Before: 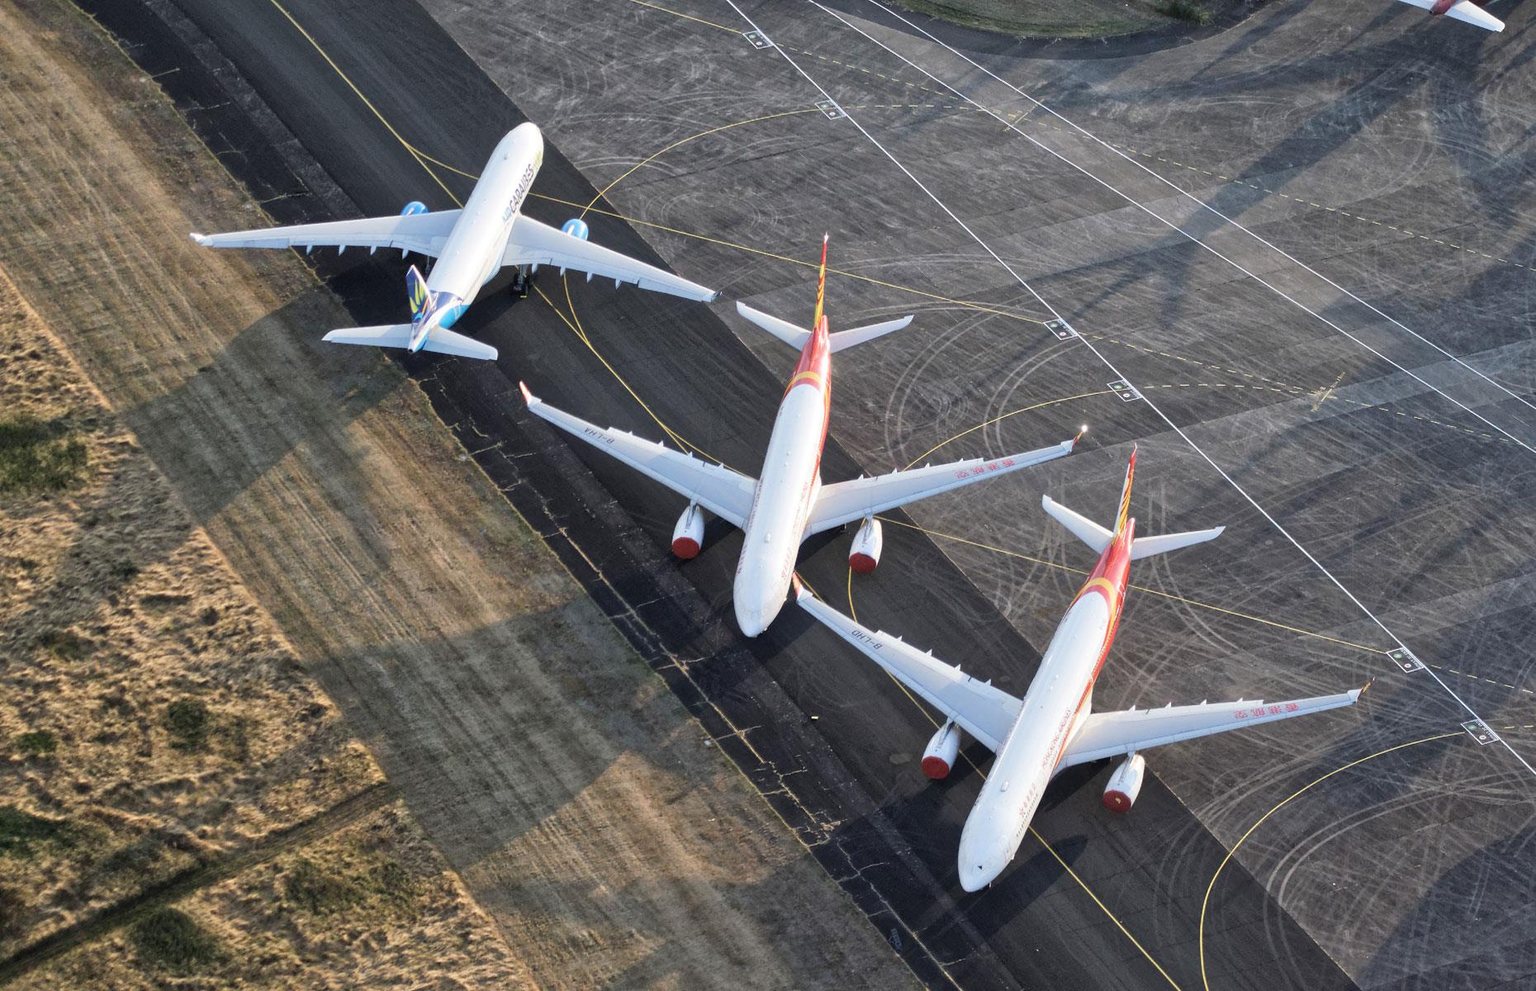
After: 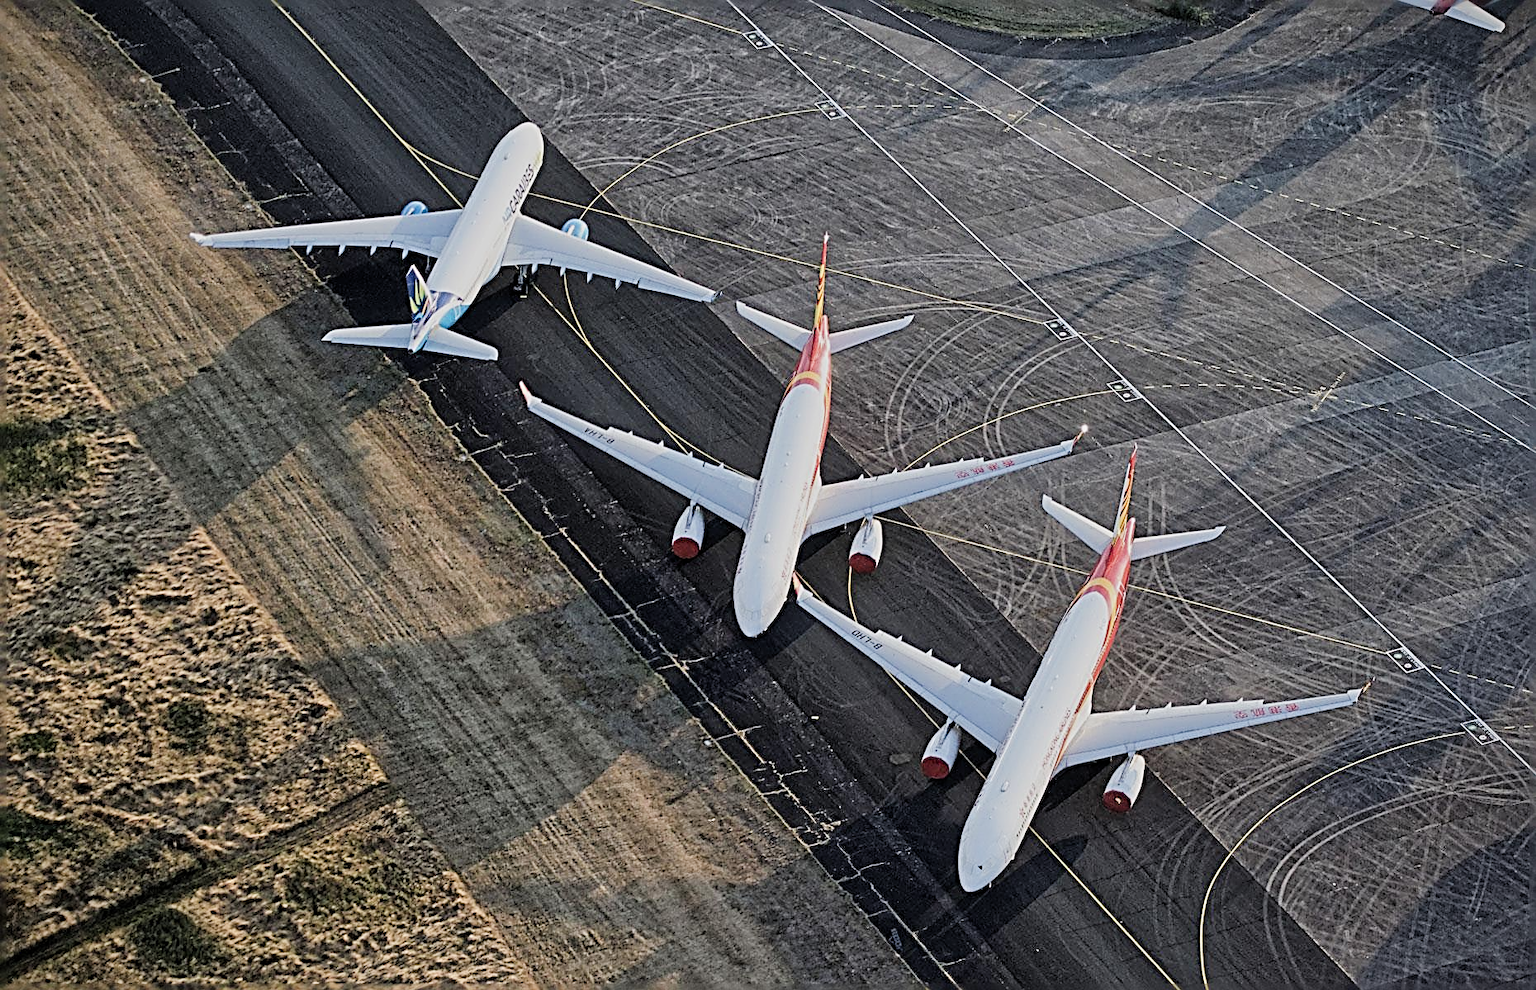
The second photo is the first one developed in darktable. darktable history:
sharpen: radius 3.147, amount 1.725
vignetting: fall-off start 91.38%, brightness -0.562, saturation 0.003
filmic rgb: black relative exposure -7.65 EV, white relative exposure 4.56 EV, hardness 3.61
